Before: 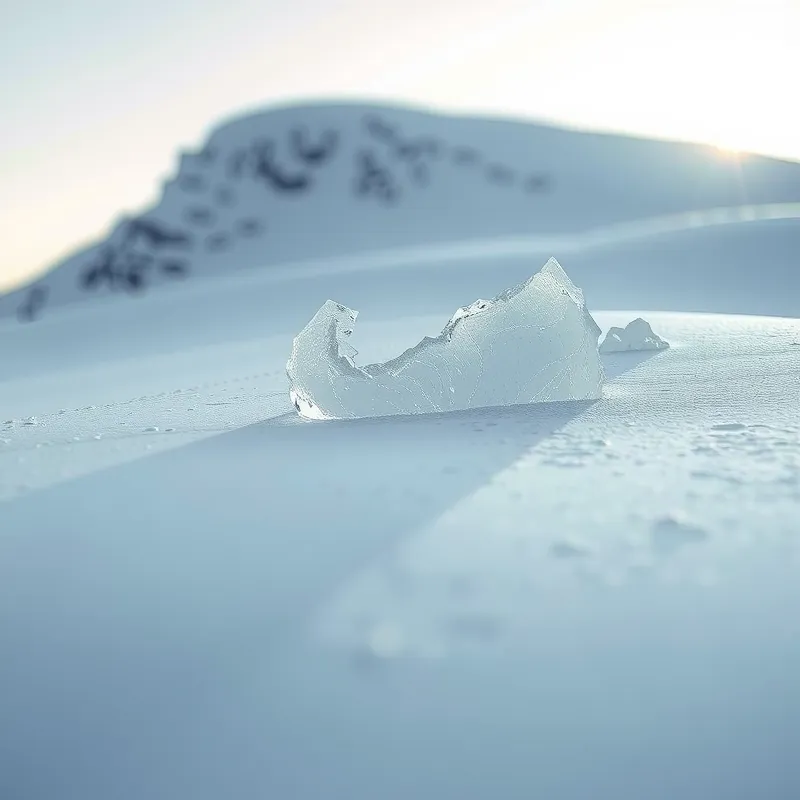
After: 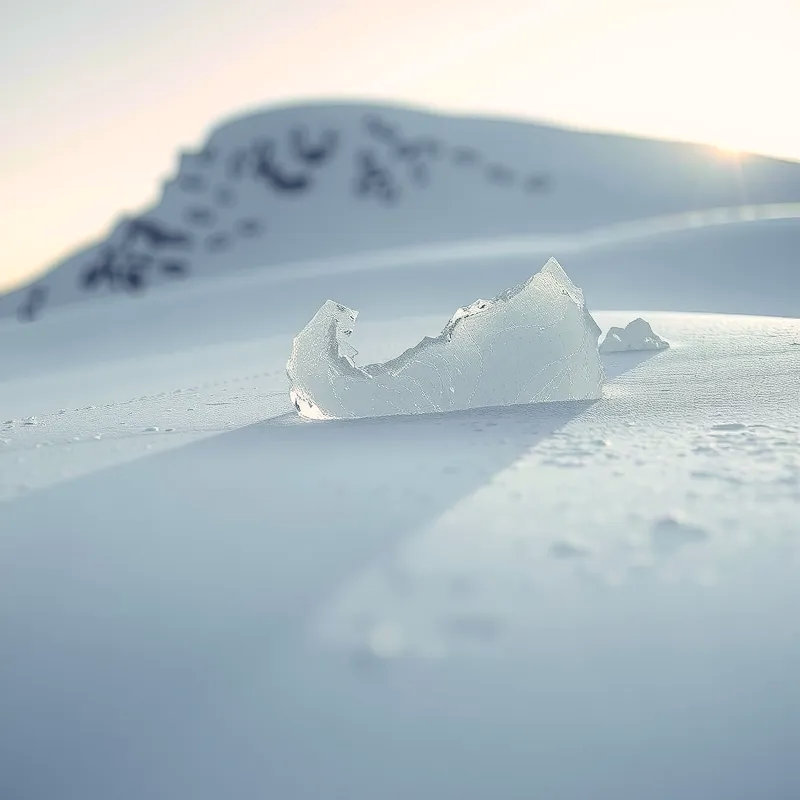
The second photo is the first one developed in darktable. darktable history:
color correction: highlights a* 3.62, highlights b* 5.07
